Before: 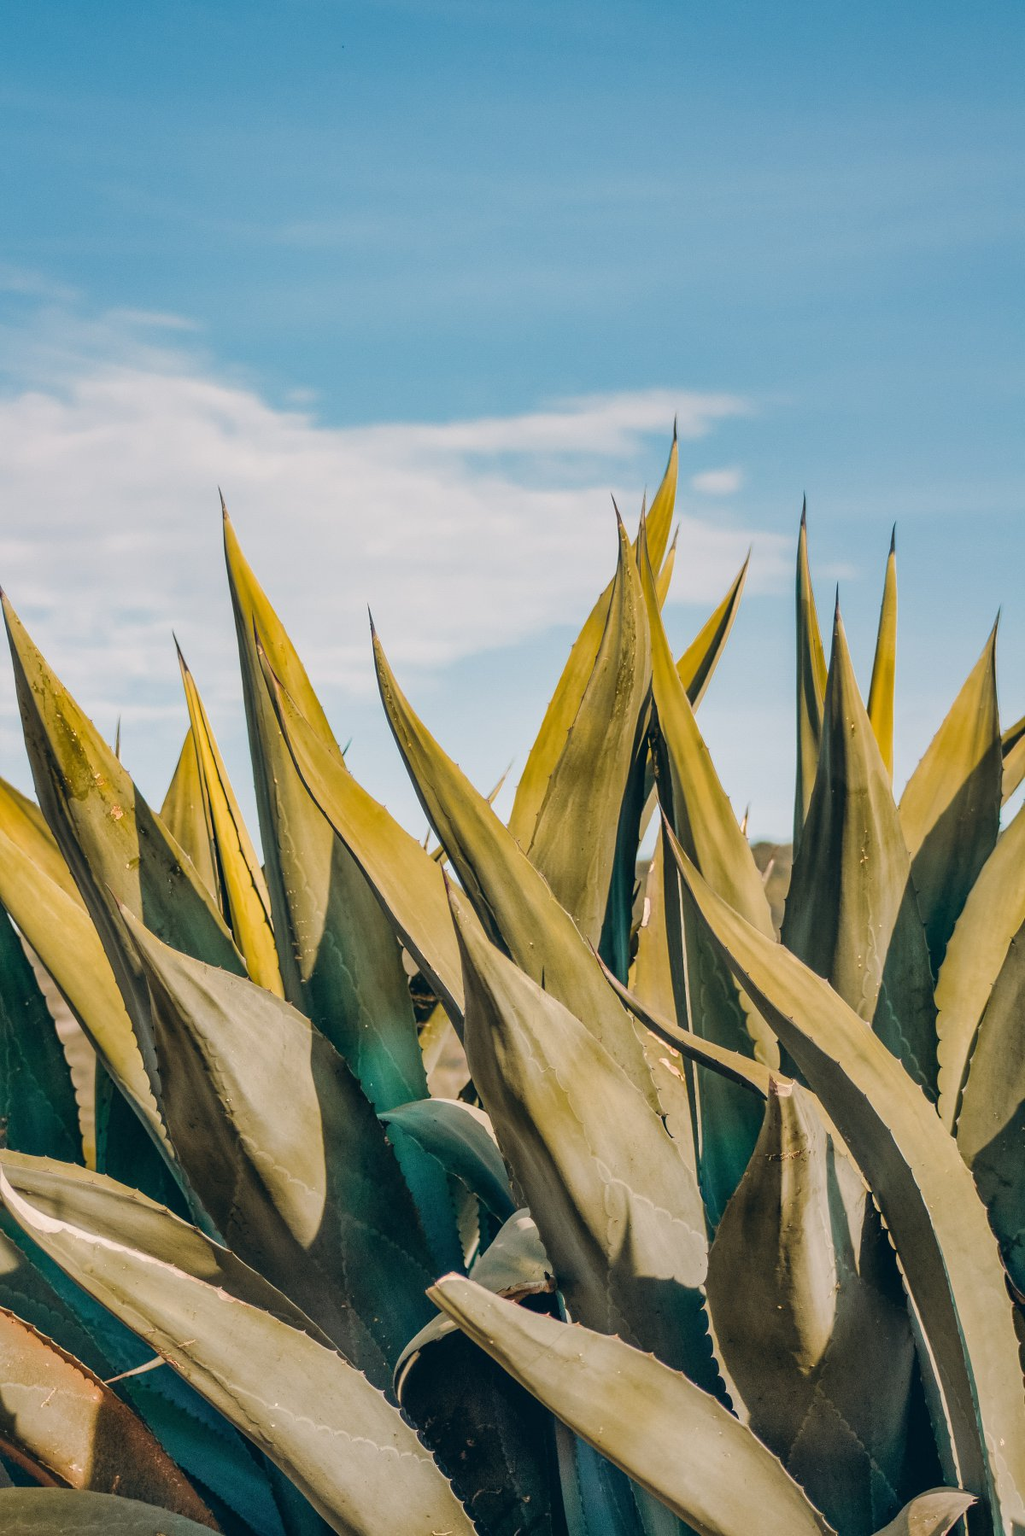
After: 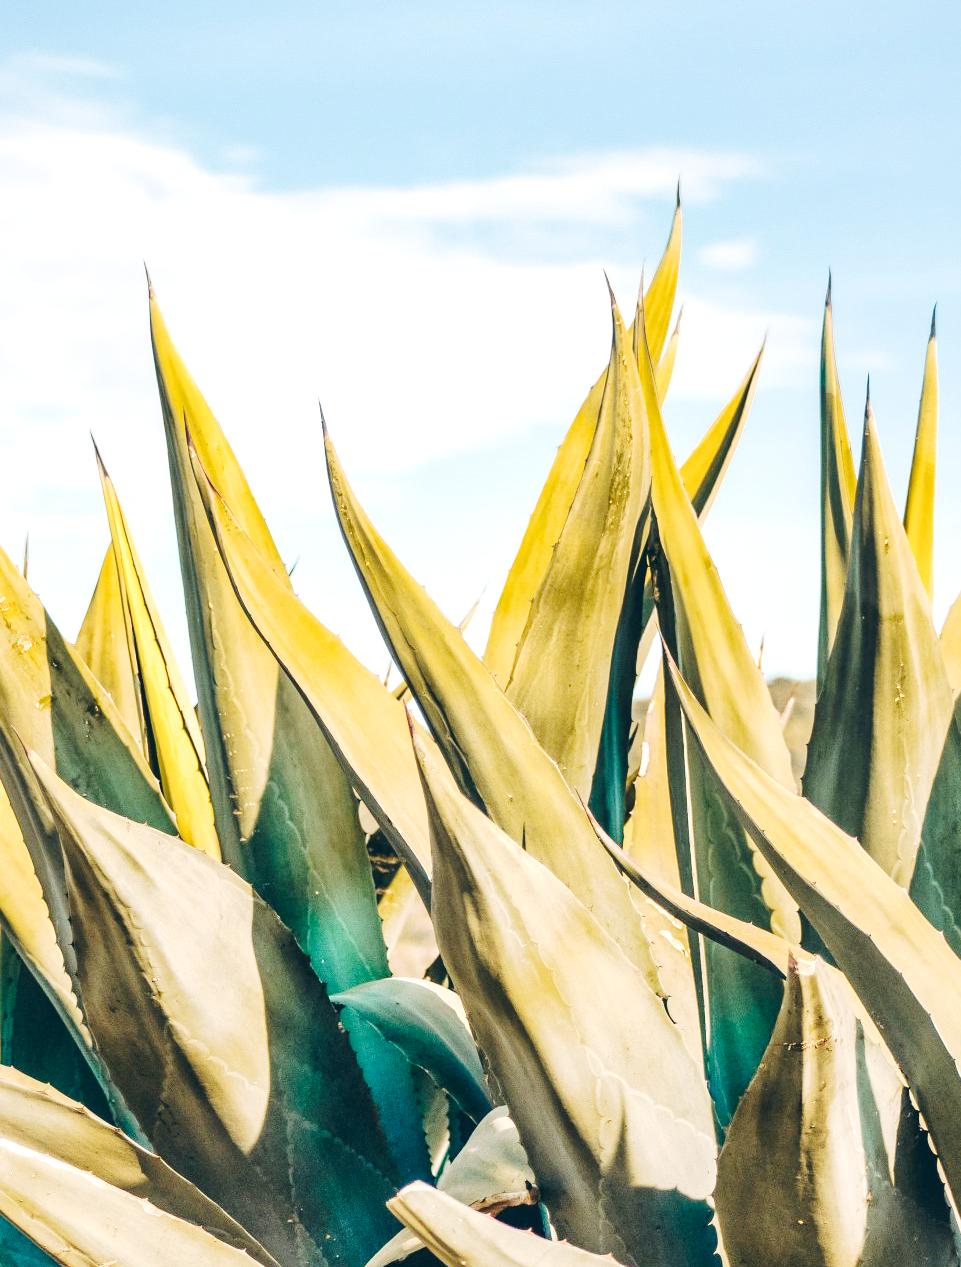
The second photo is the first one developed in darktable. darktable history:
crop: left 9.362%, top 17.186%, right 10.554%, bottom 12.349%
tone curve: curves: ch0 [(0, 0.012) (0.052, 0.04) (0.107, 0.086) (0.276, 0.265) (0.461, 0.531) (0.718, 0.79) (0.921, 0.909) (0.999, 0.951)]; ch1 [(0, 0) (0.339, 0.298) (0.402, 0.363) (0.444, 0.415) (0.485, 0.469) (0.494, 0.493) (0.504, 0.501) (0.525, 0.534) (0.555, 0.587) (0.594, 0.647) (1, 1)]; ch2 [(0, 0) (0.48, 0.48) (0.504, 0.5) (0.535, 0.557) (0.581, 0.623) (0.649, 0.683) (0.824, 0.815) (1, 1)], preserve colors none
exposure: black level correction 0, exposure 1.098 EV, compensate highlight preservation false
